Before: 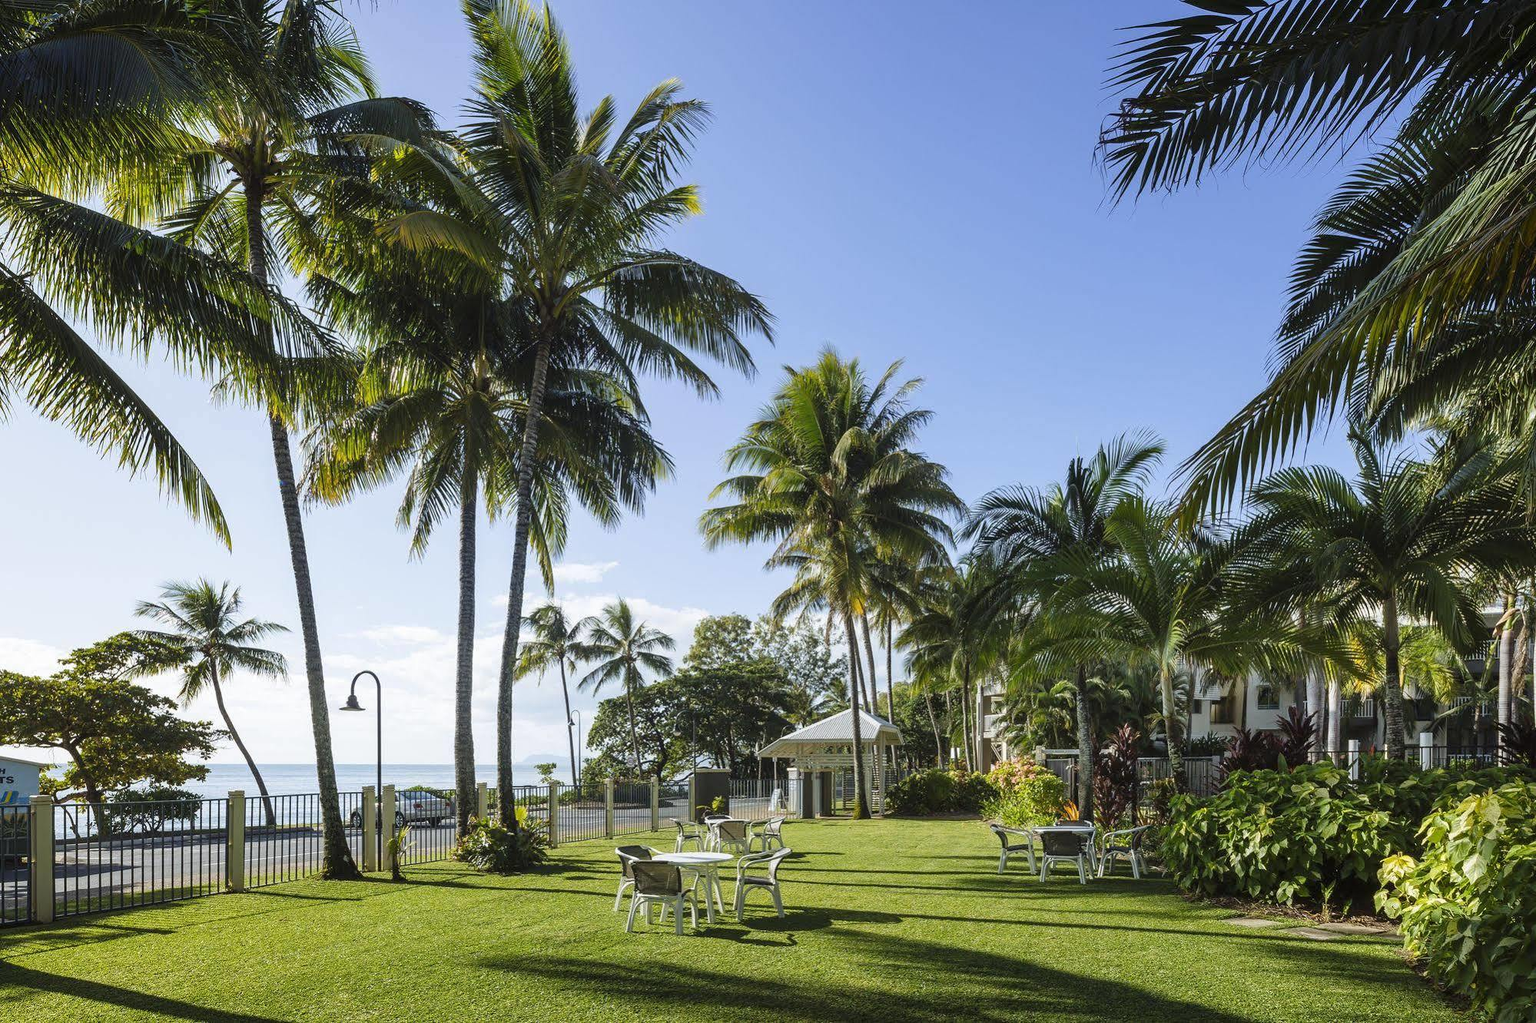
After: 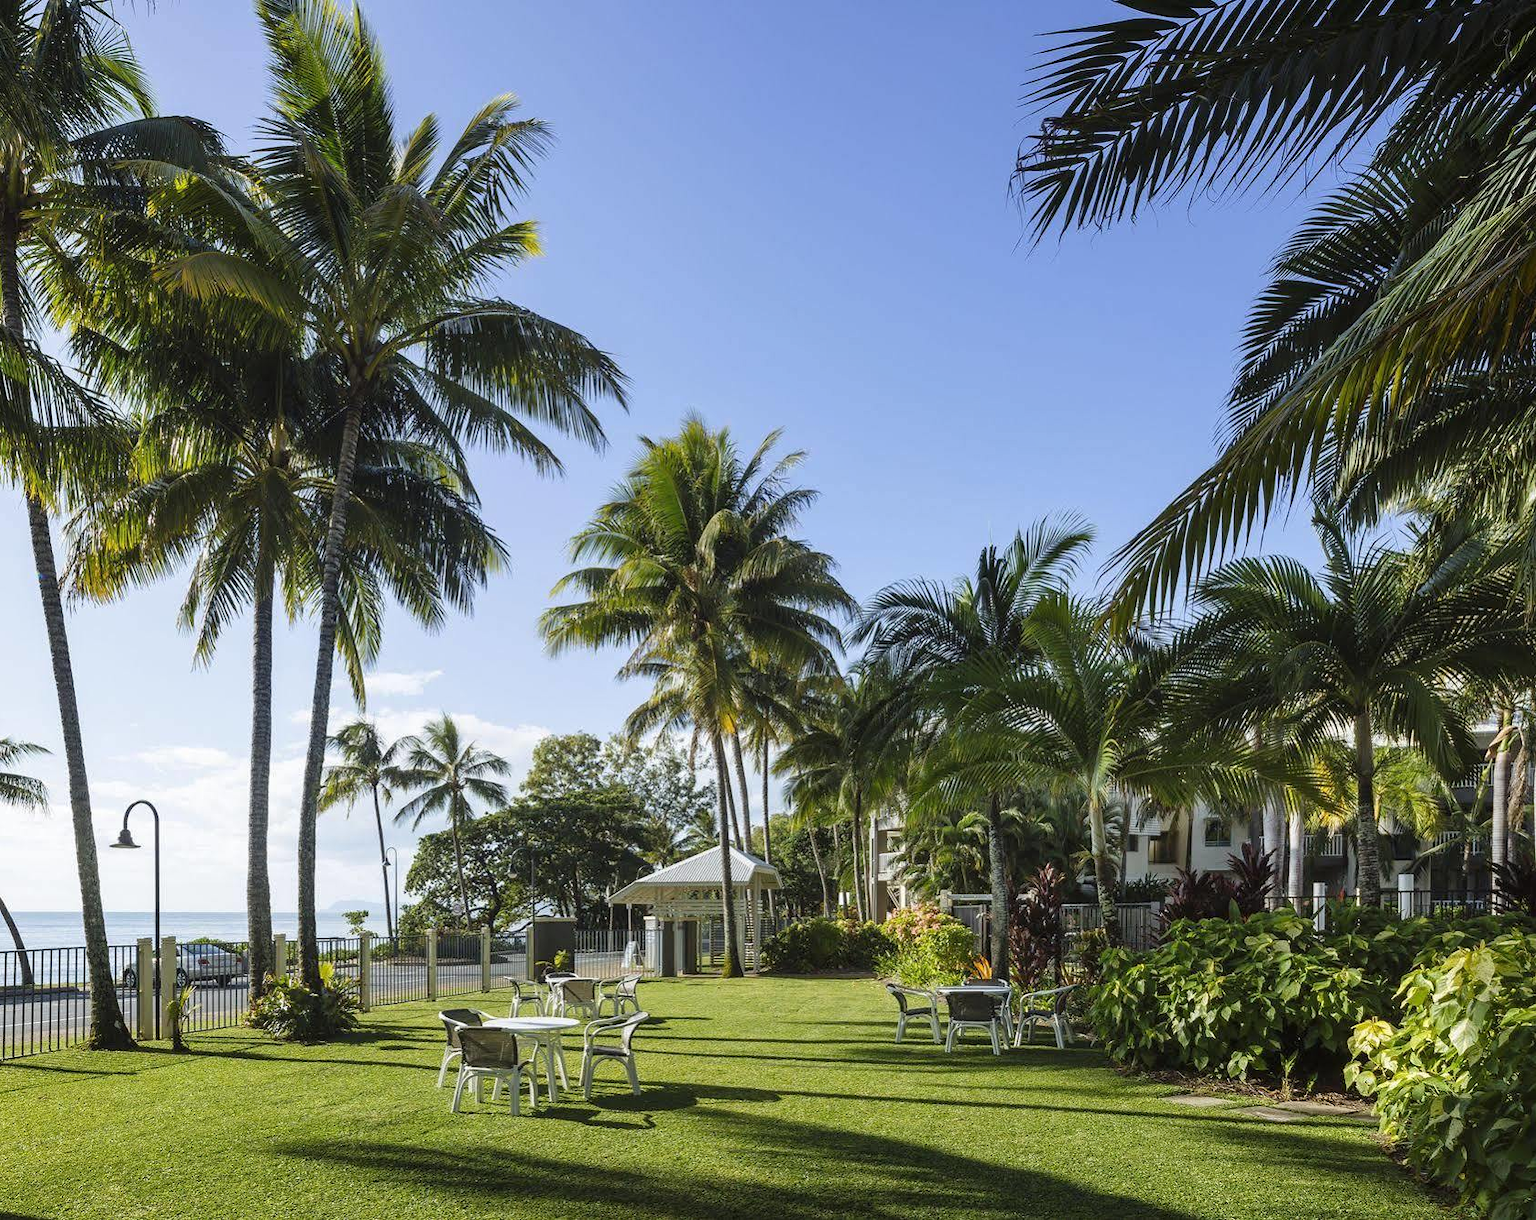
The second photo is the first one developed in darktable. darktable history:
crop: left 16.123%
tone equalizer: on, module defaults
